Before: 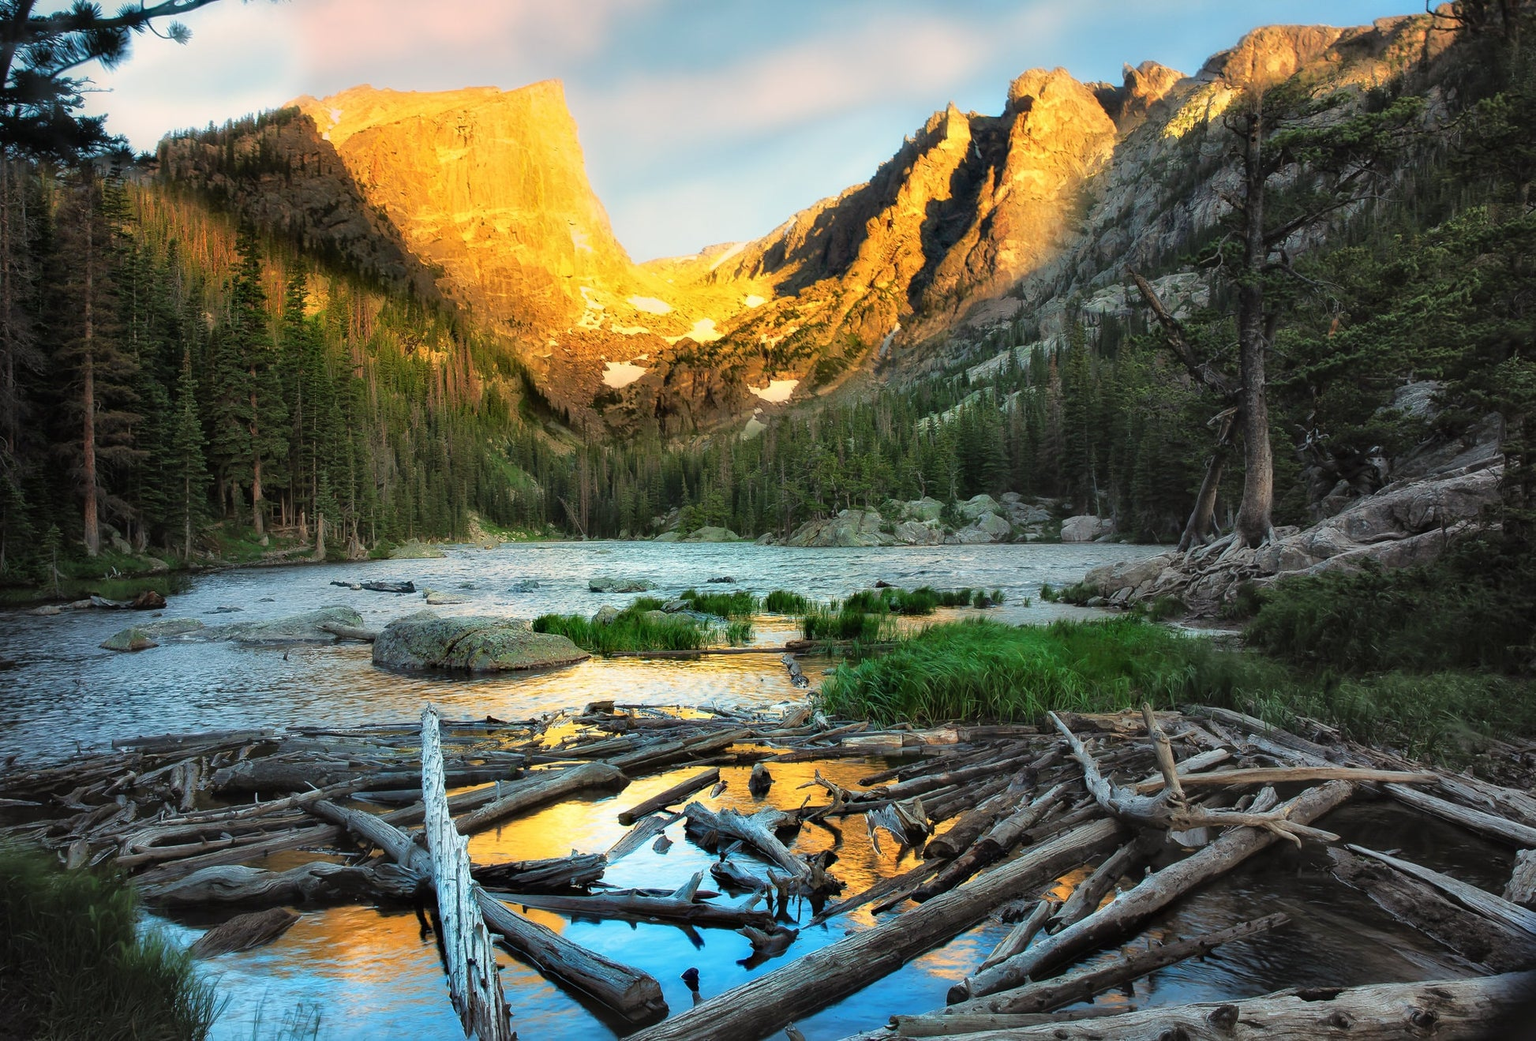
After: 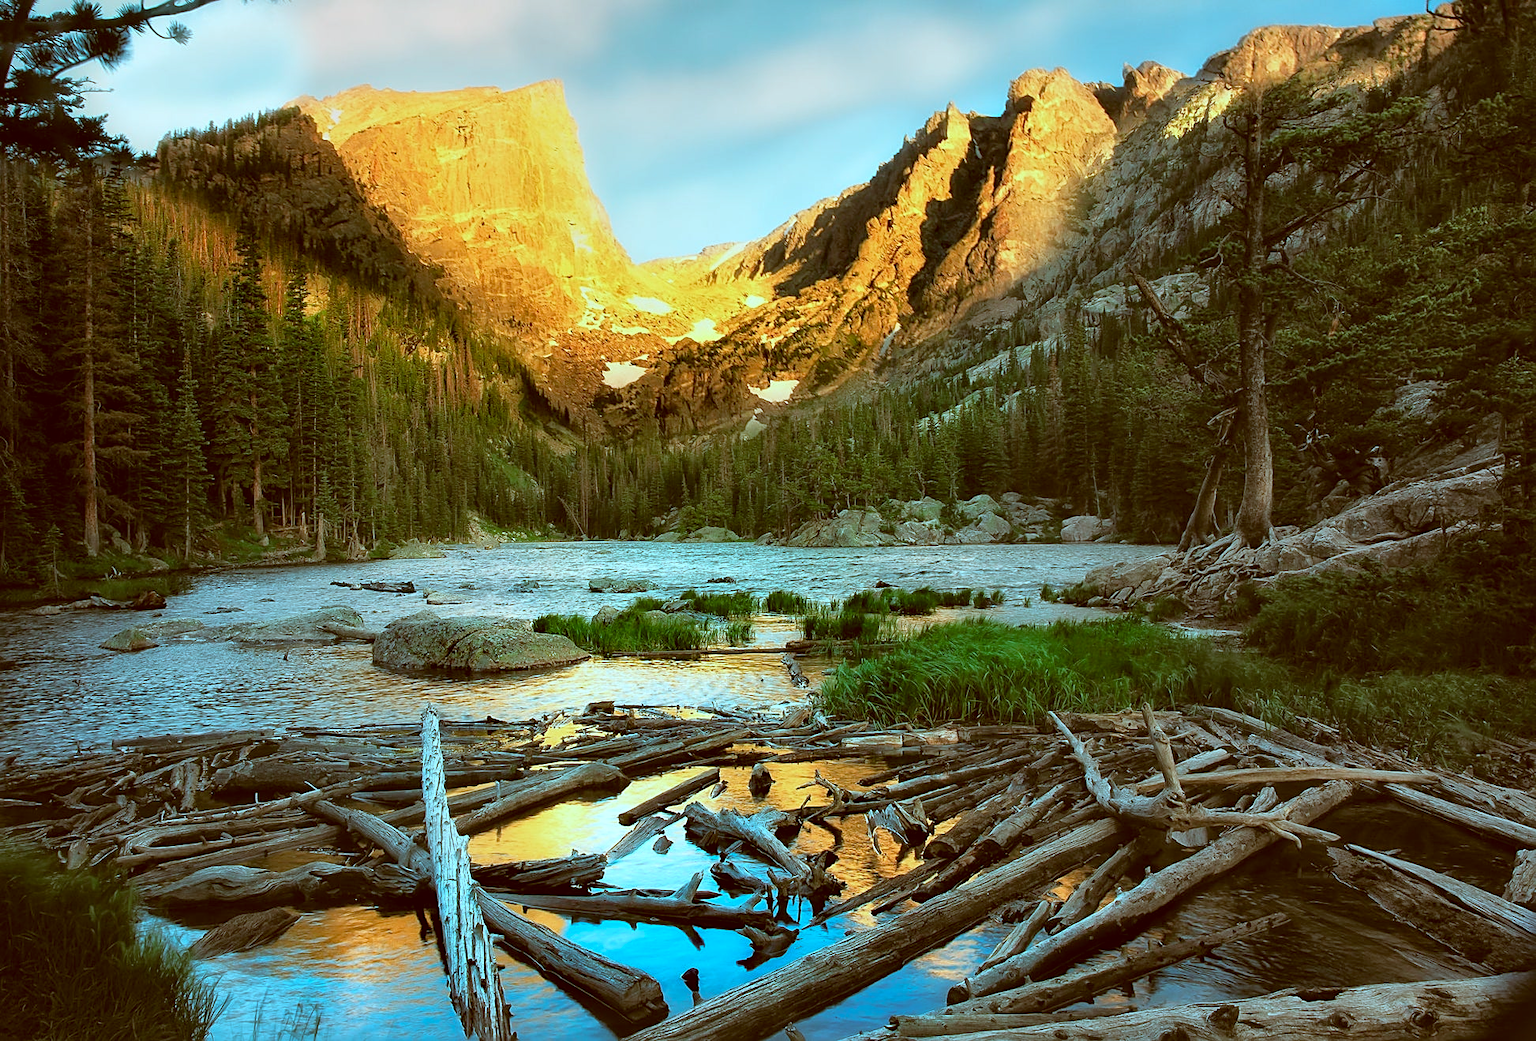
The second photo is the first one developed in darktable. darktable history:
color correction: highlights a* -14.62, highlights b* -16.22, shadows a* 10.12, shadows b* 29.4
sharpen: on, module defaults
